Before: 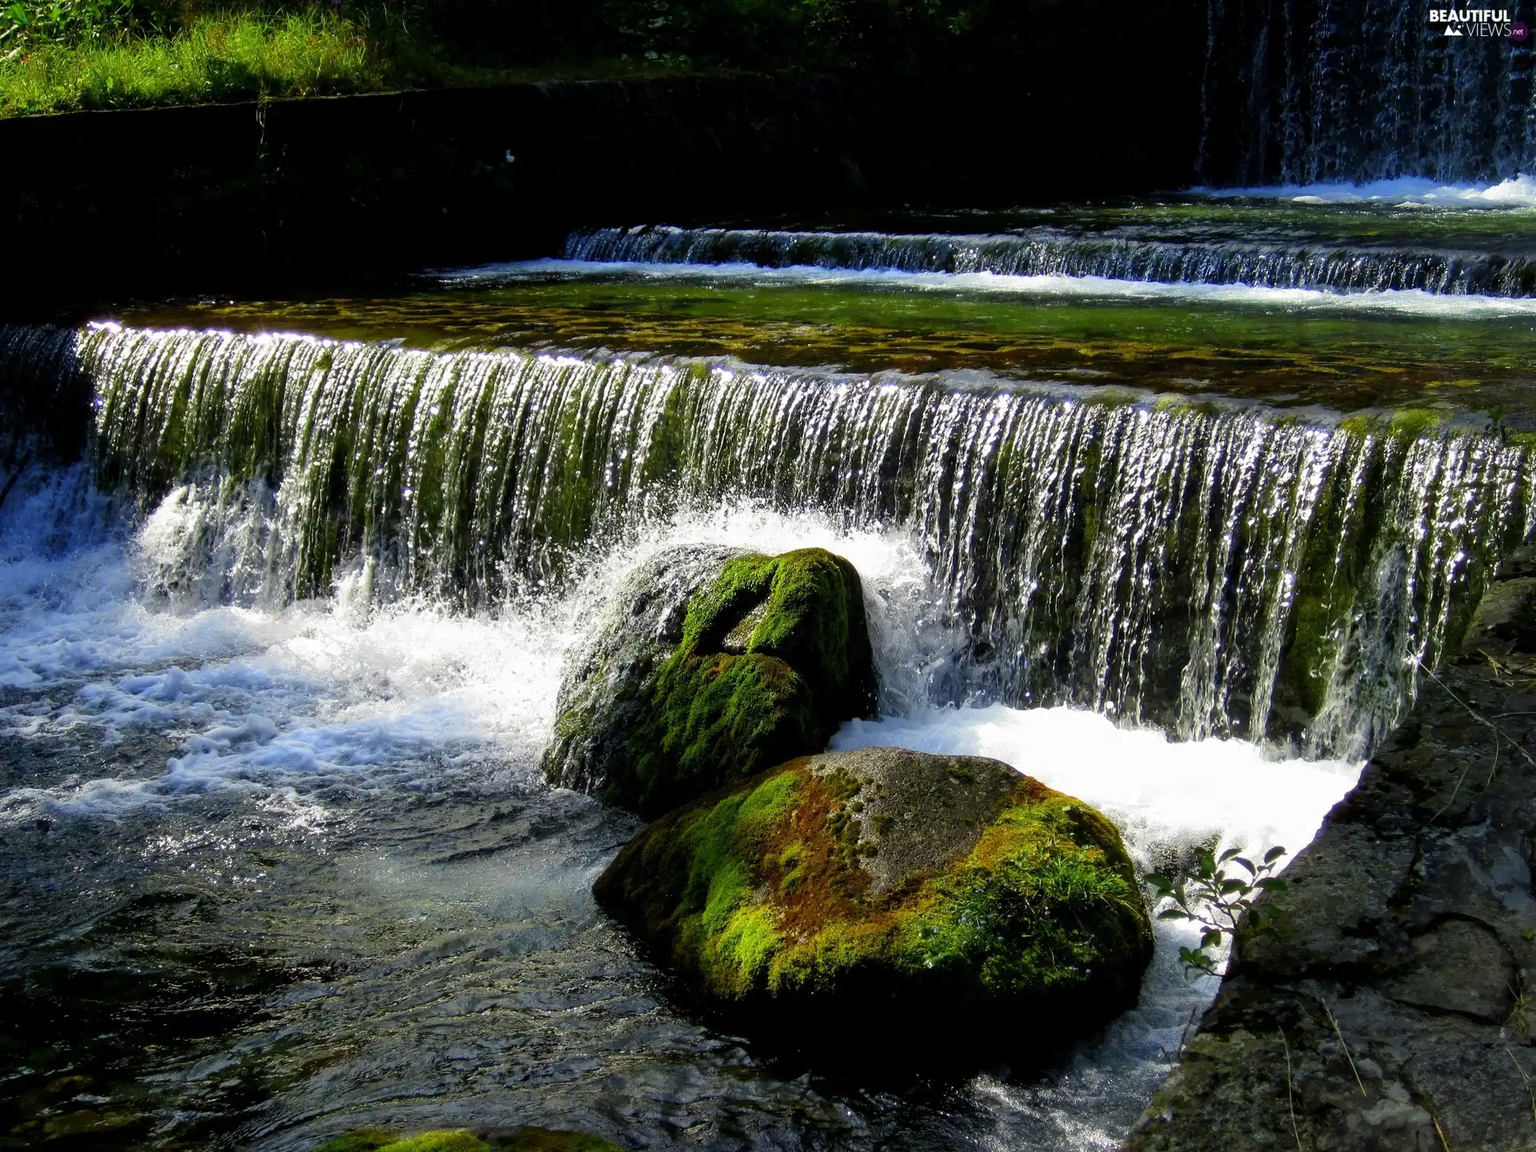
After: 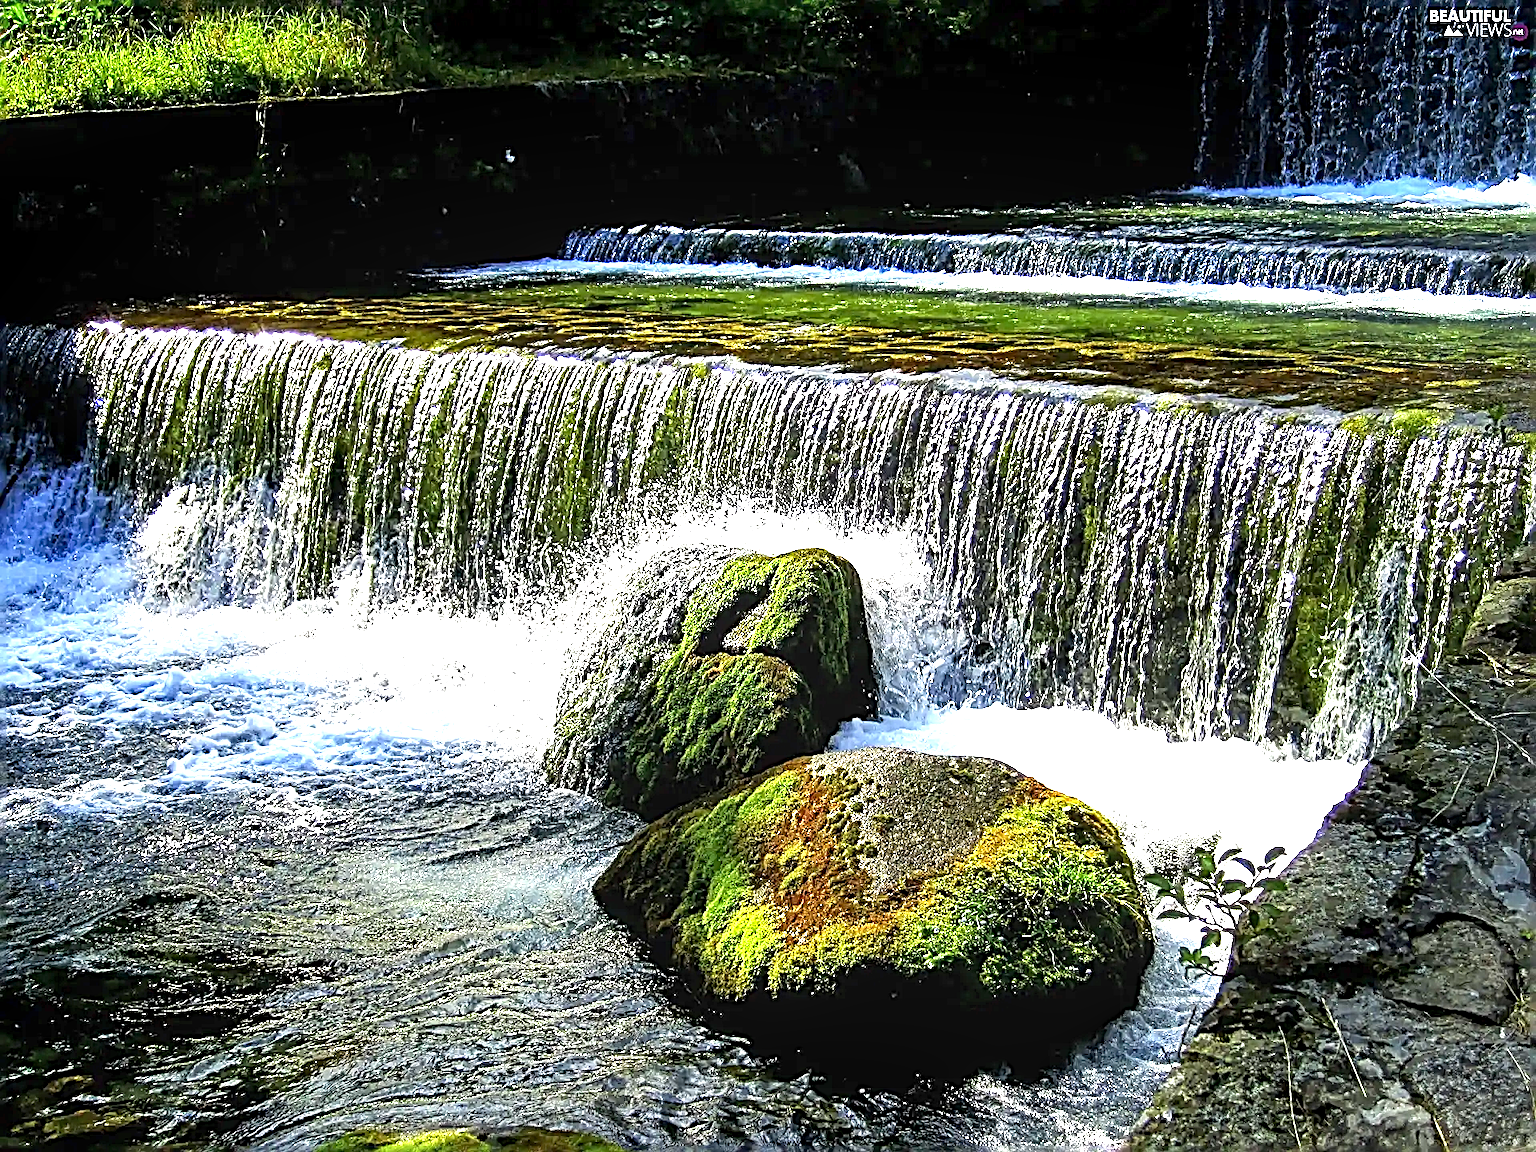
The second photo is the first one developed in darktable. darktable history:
local contrast: detail 130%
sharpen: radius 3.168, amount 1.719
exposure: black level correction 0.001, exposure 1.658 EV, compensate highlight preservation false
